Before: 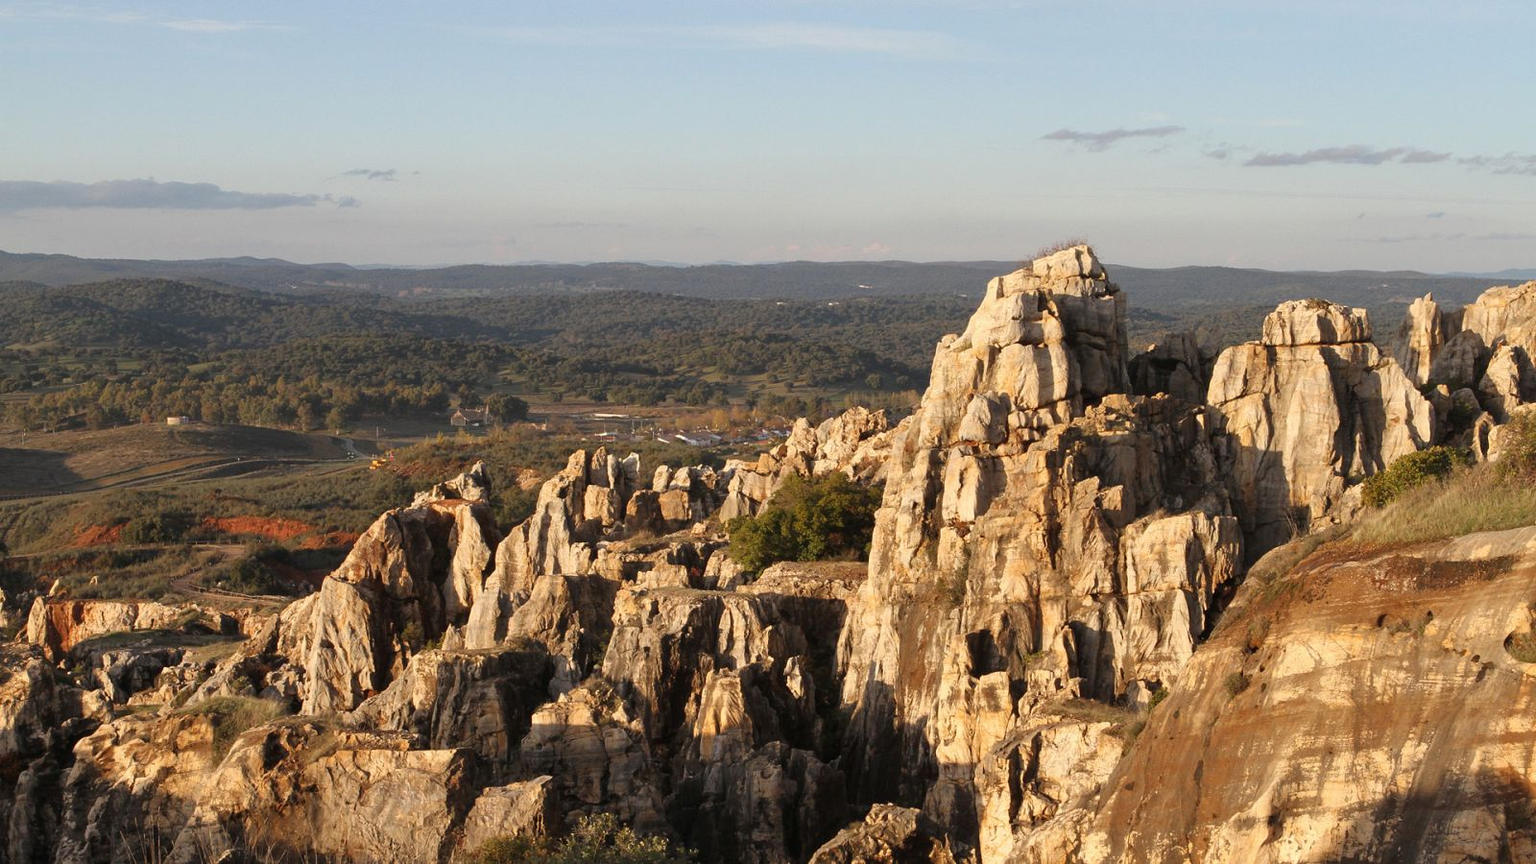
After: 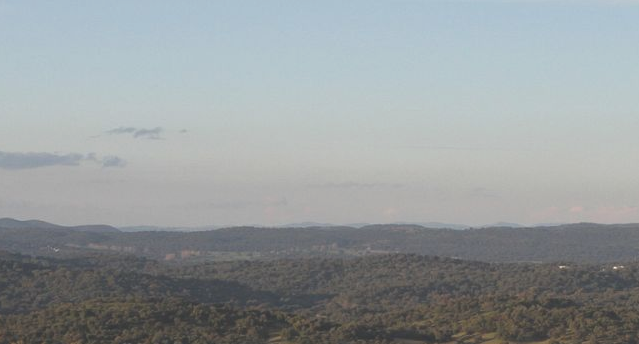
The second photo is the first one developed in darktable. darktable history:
crop: left 15.64%, top 5.461%, right 44.373%, bottom 56.246%
exposure: black level correction -0.015, exposure -0.13 EV, compensate highlight preservation false
